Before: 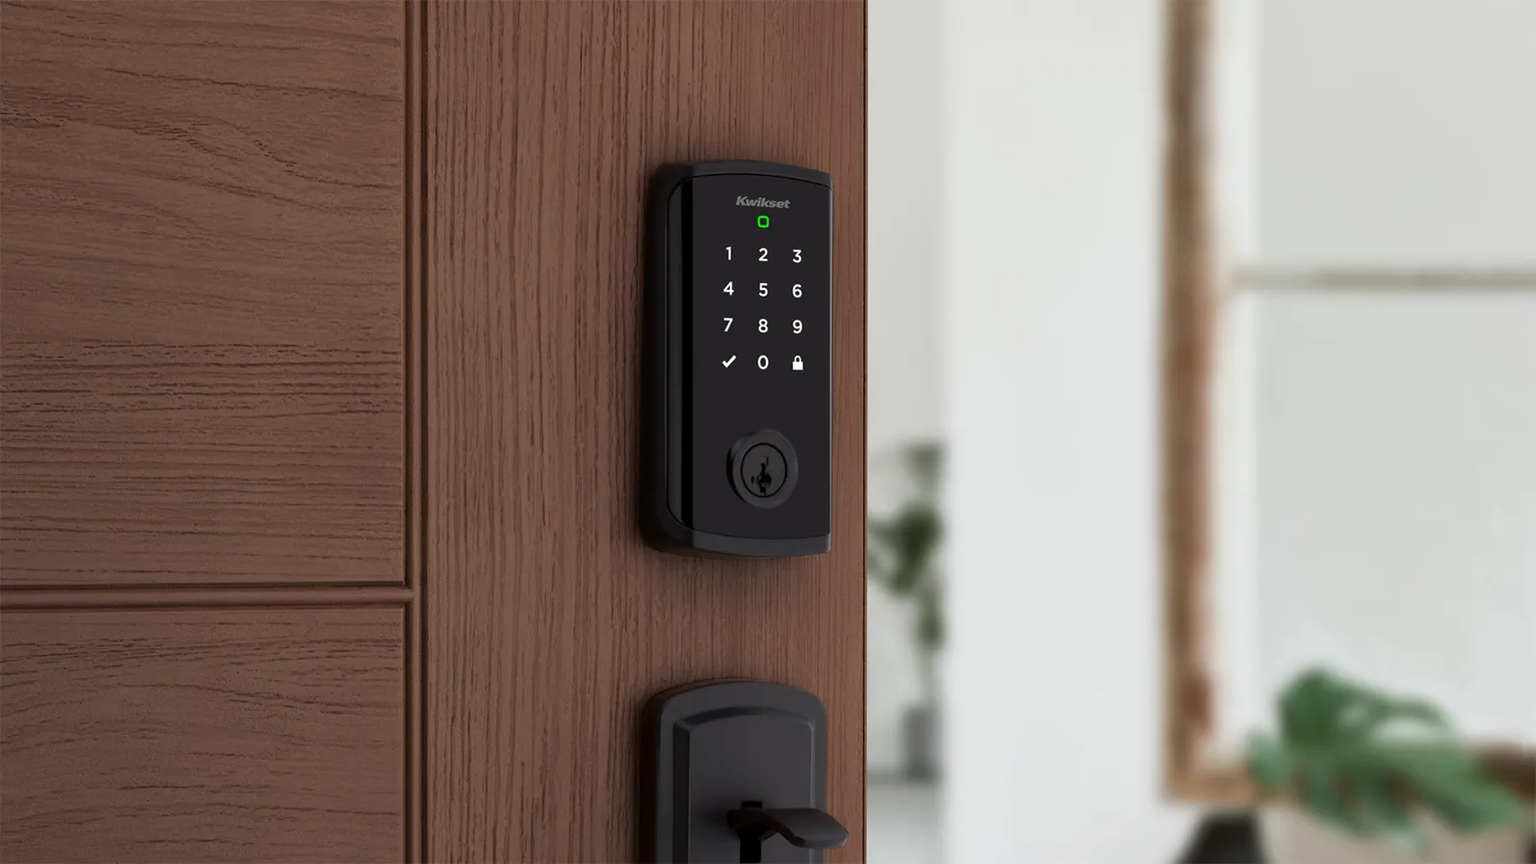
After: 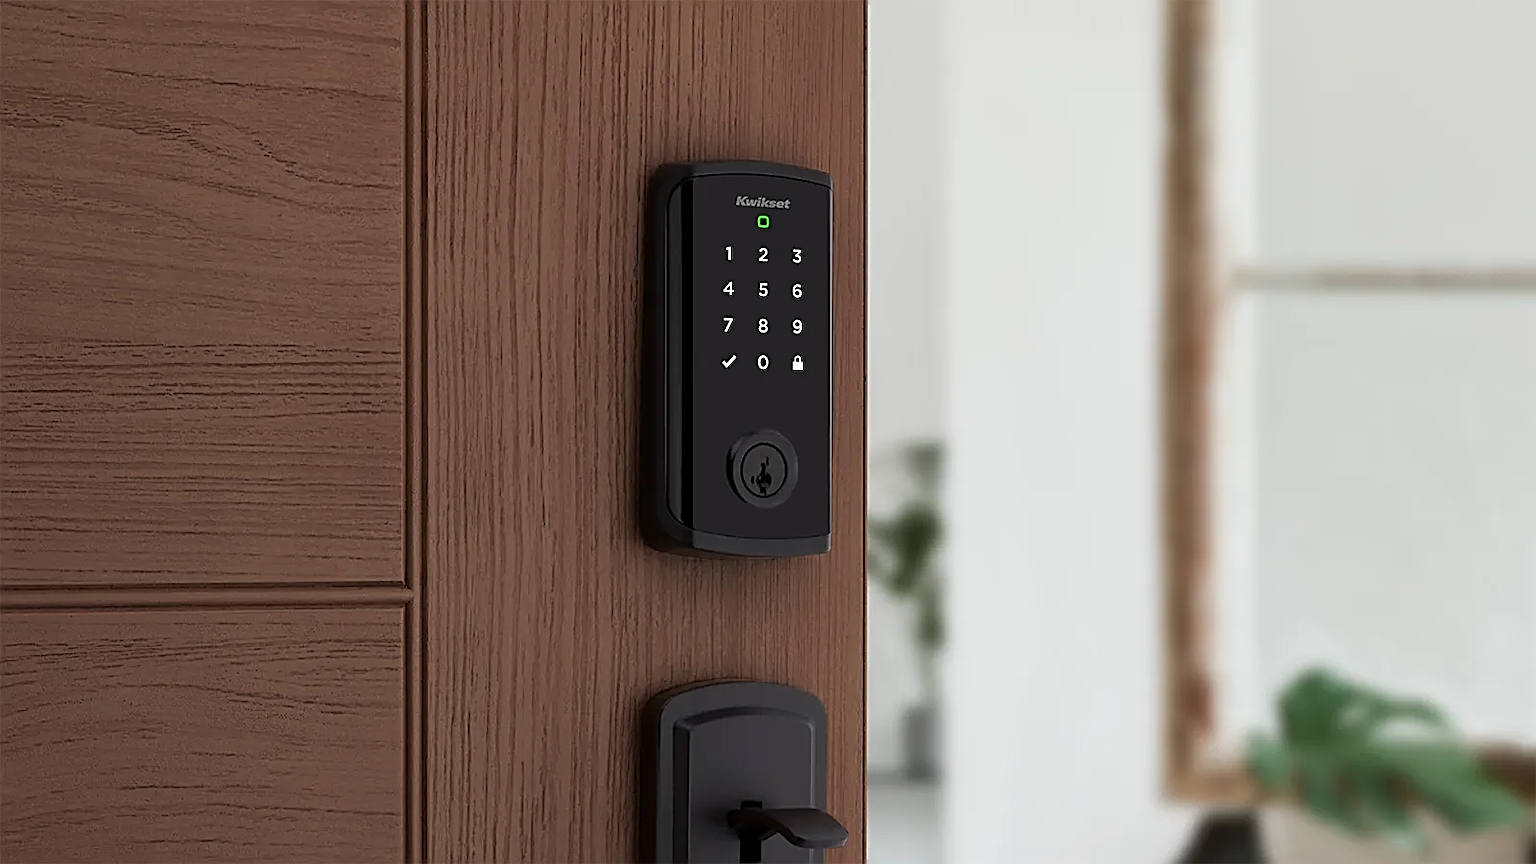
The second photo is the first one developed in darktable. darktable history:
sharpen: amount 1.009
